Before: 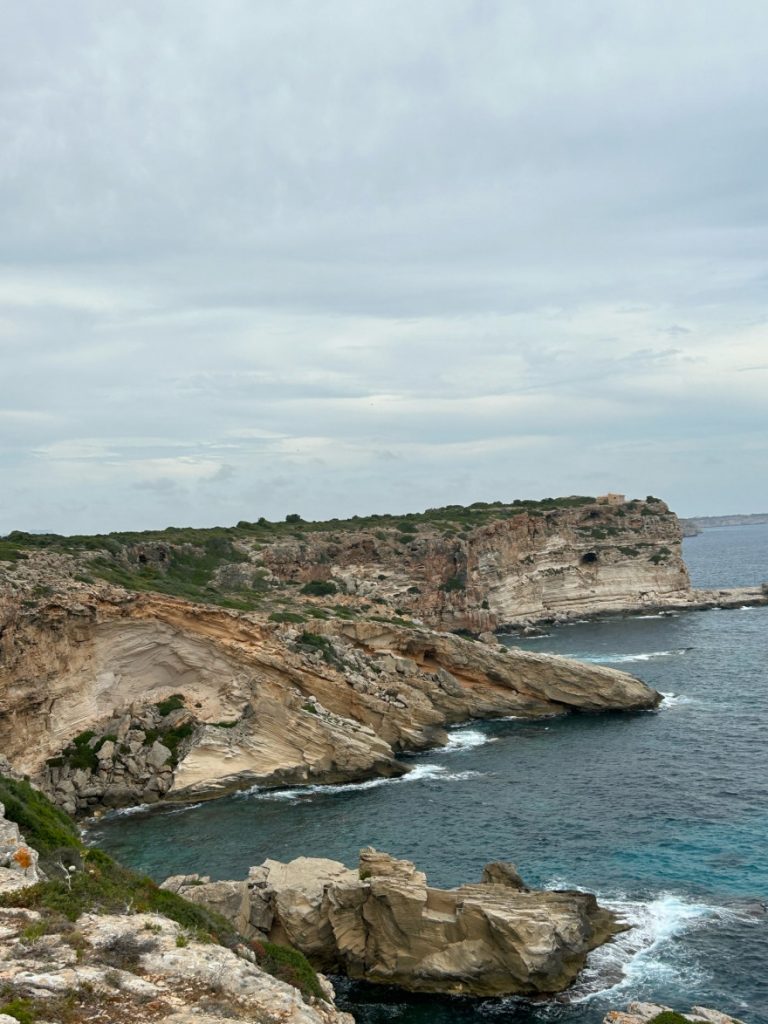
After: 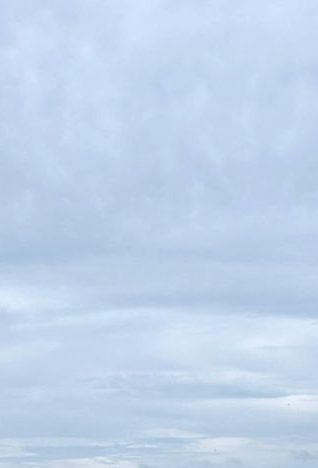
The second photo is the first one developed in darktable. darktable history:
crop and rotate: left 10.873%, top 0.05%, right 47.719%, bottom 54.236%
local contrast: on, module defaults
color calibration: output R [1.003, 0.027, -0.041, 0], output G [-0.018, 1.043, -0.038, 0], output B [0.071, -0.086, 1.017, 0], illuminant as shot in camera, x 0.358, y 0.373, temperature 4628.91 K
